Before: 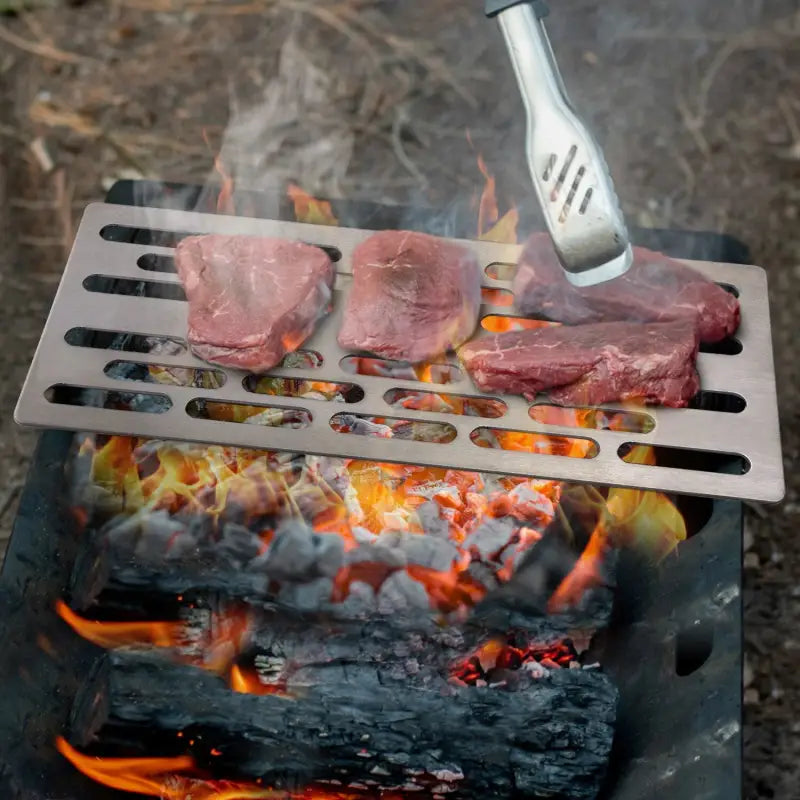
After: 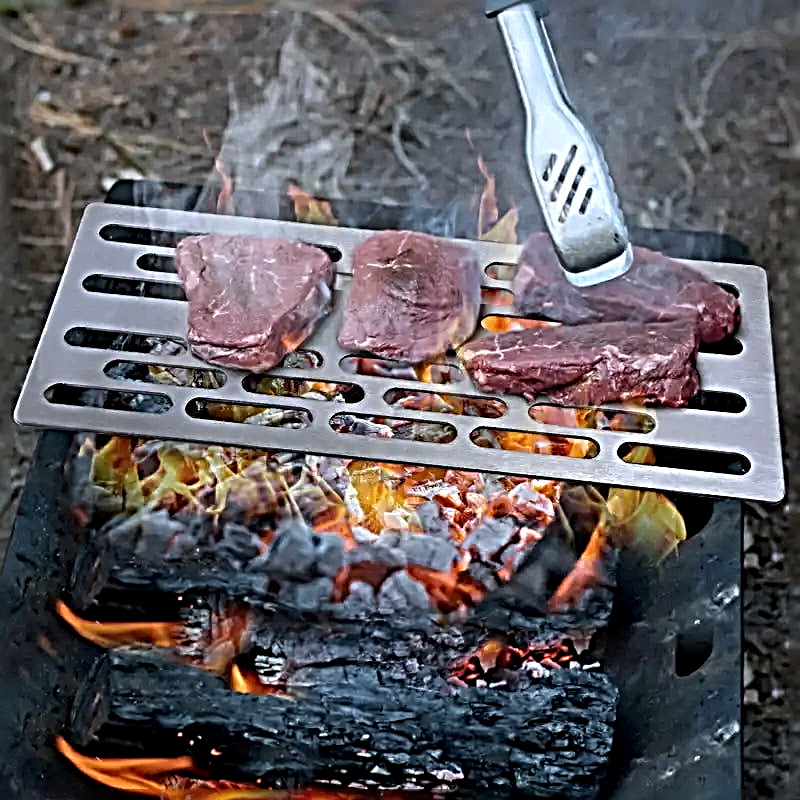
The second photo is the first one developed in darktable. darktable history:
sharpen: radius 4.001, amount 2
local contrast: mode bilateral grid, contrast 20, coarseness 50, detail 120%, midtone range 0.2
base curve: curves: ch0 [(0, 0) (0.297, 0.298) (1, 1)], preserve colors none
white balance: red 0.926, green 1.003, blue 1.133
